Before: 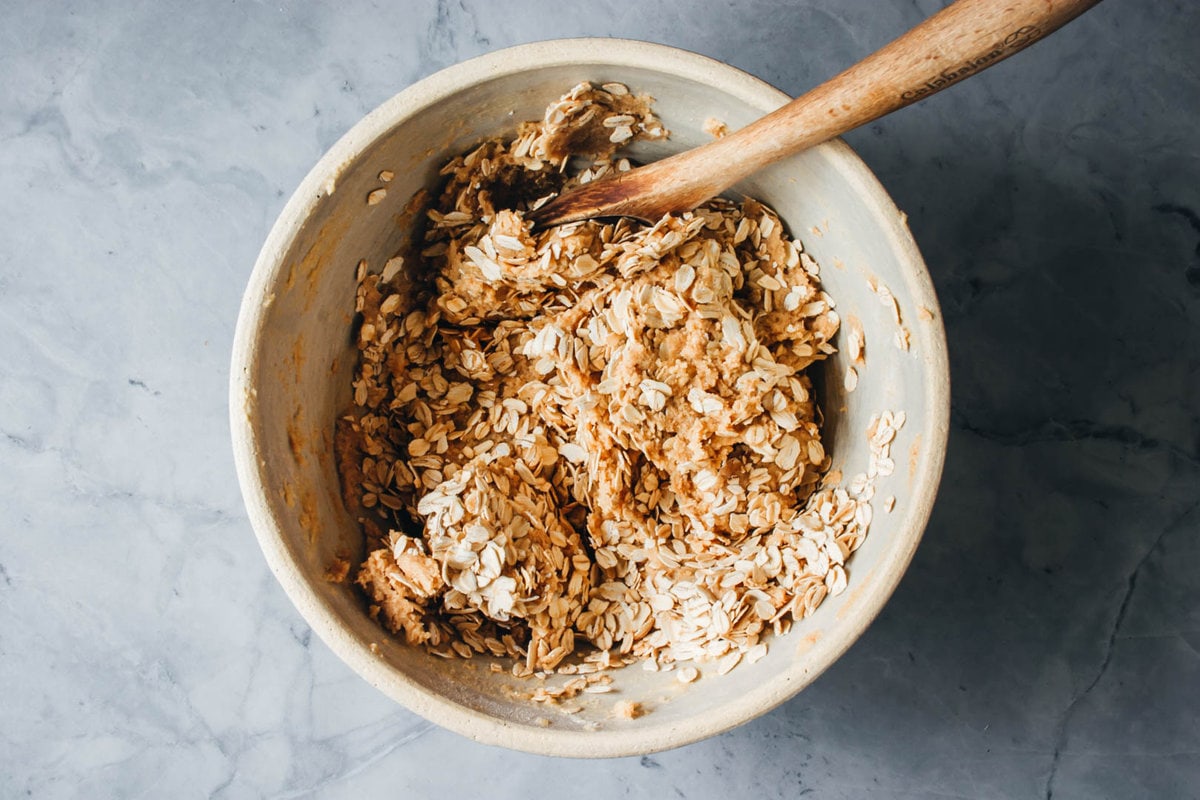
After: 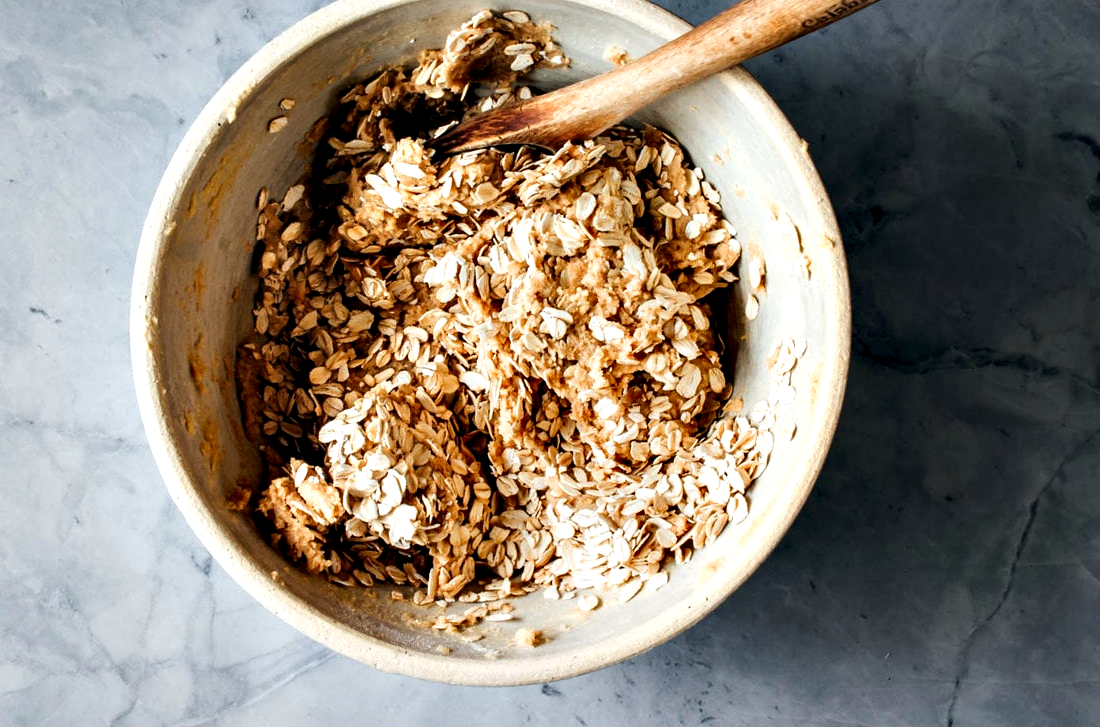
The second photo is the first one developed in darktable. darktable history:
crop and rotate: left 8.255%, top 9.007%
contrast equalizer: y [[0.6 ×6], [0.55 ×6], [0 ×6], [0 ×6], [0 ×6]]
